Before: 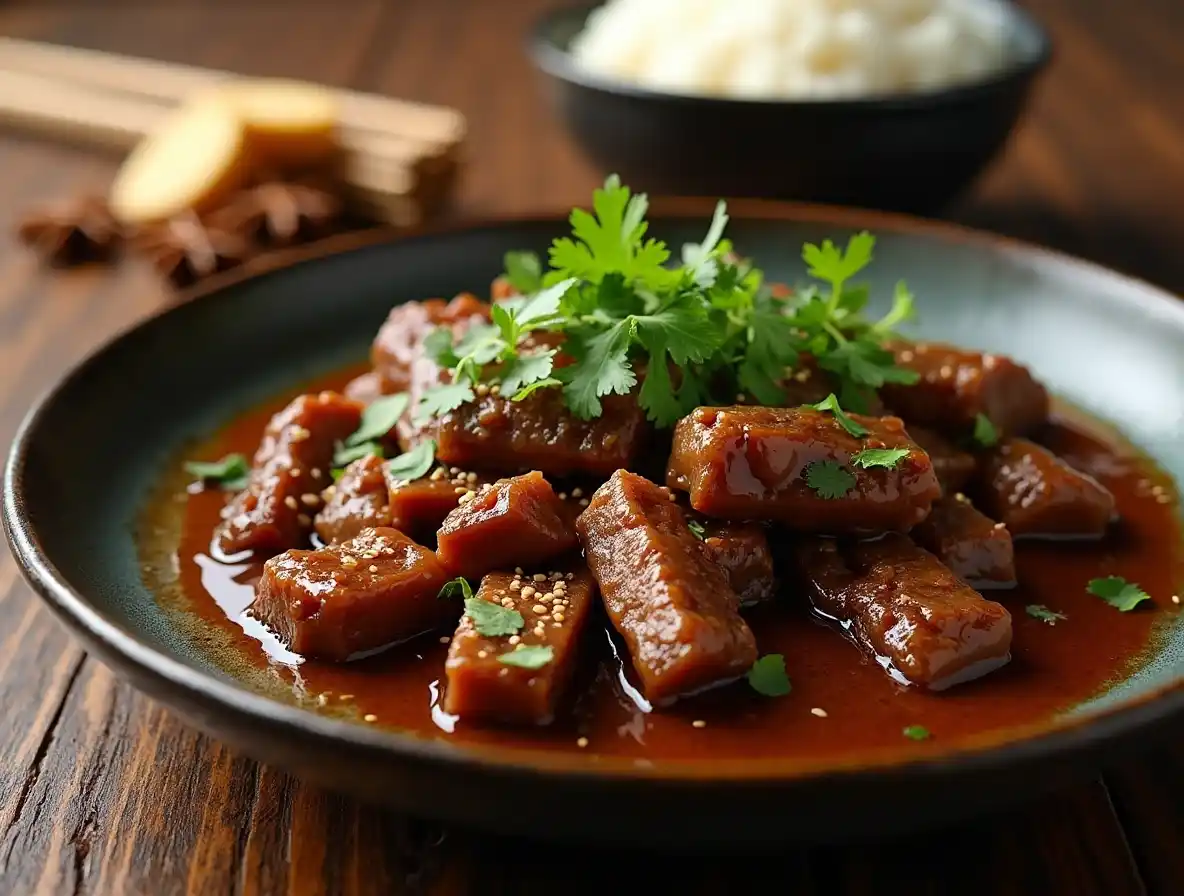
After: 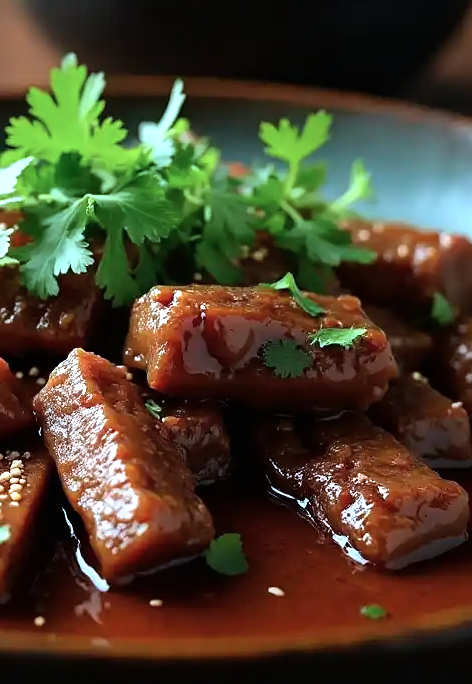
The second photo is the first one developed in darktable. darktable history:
tone equalizer: -8 EV -0.786 EV, -7 EV -0.716 EV, -6 EV -0.603 EV, -5 EV -0.378 EV, -3 EV 0.366 EV, -2 EV 0.6 EV, -1 EV 0.674 EV, +0 EV 0.766 EV
exposure: compensate highlight preservation false
color correction: highlights a* -9.84, highlights b* -21.44
crop: left 45.94%, top 13.564%, right 14.121%, bottom 10.061%
